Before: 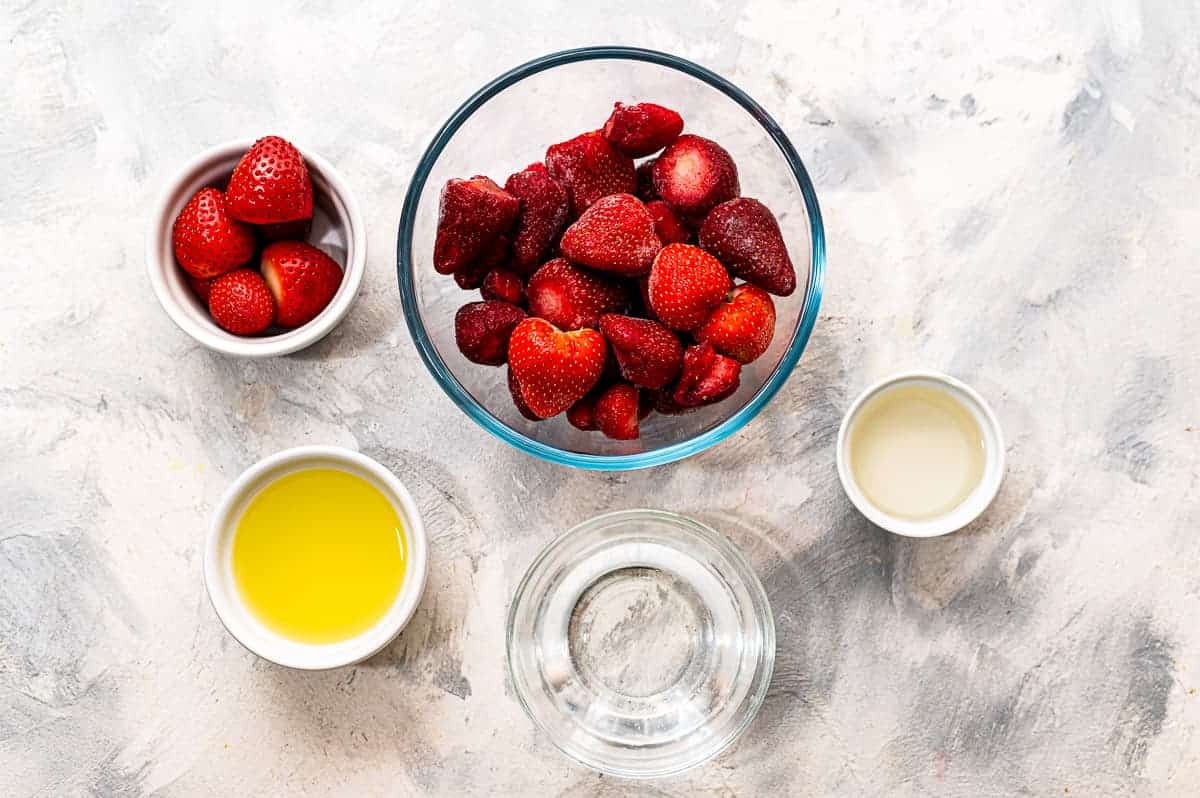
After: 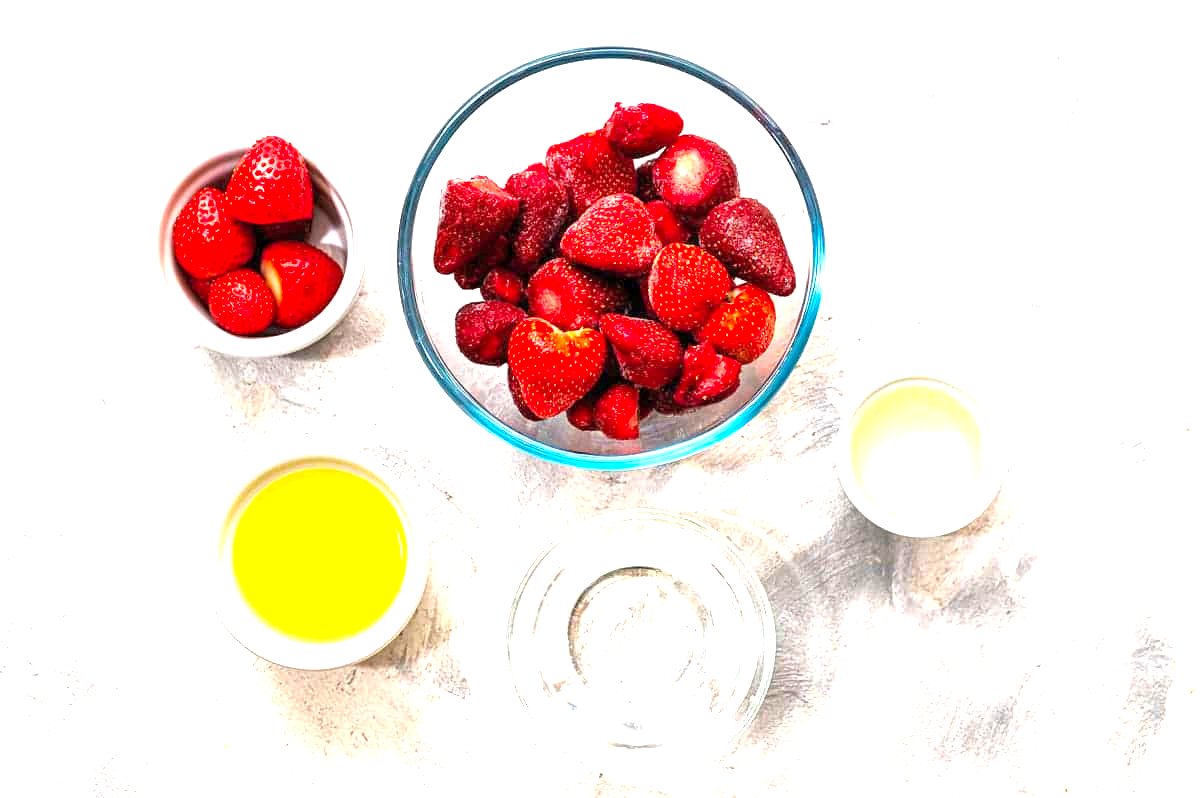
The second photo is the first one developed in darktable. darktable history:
local contrast: mode bilateral grid, contrast 20, coarseness 50, detail 120%, midtone range 0.2
contrast brightness saturation: brightness 0.09, saturation 0.19
exposure: exposure 1.2 EV, compensate highlight preservation false
